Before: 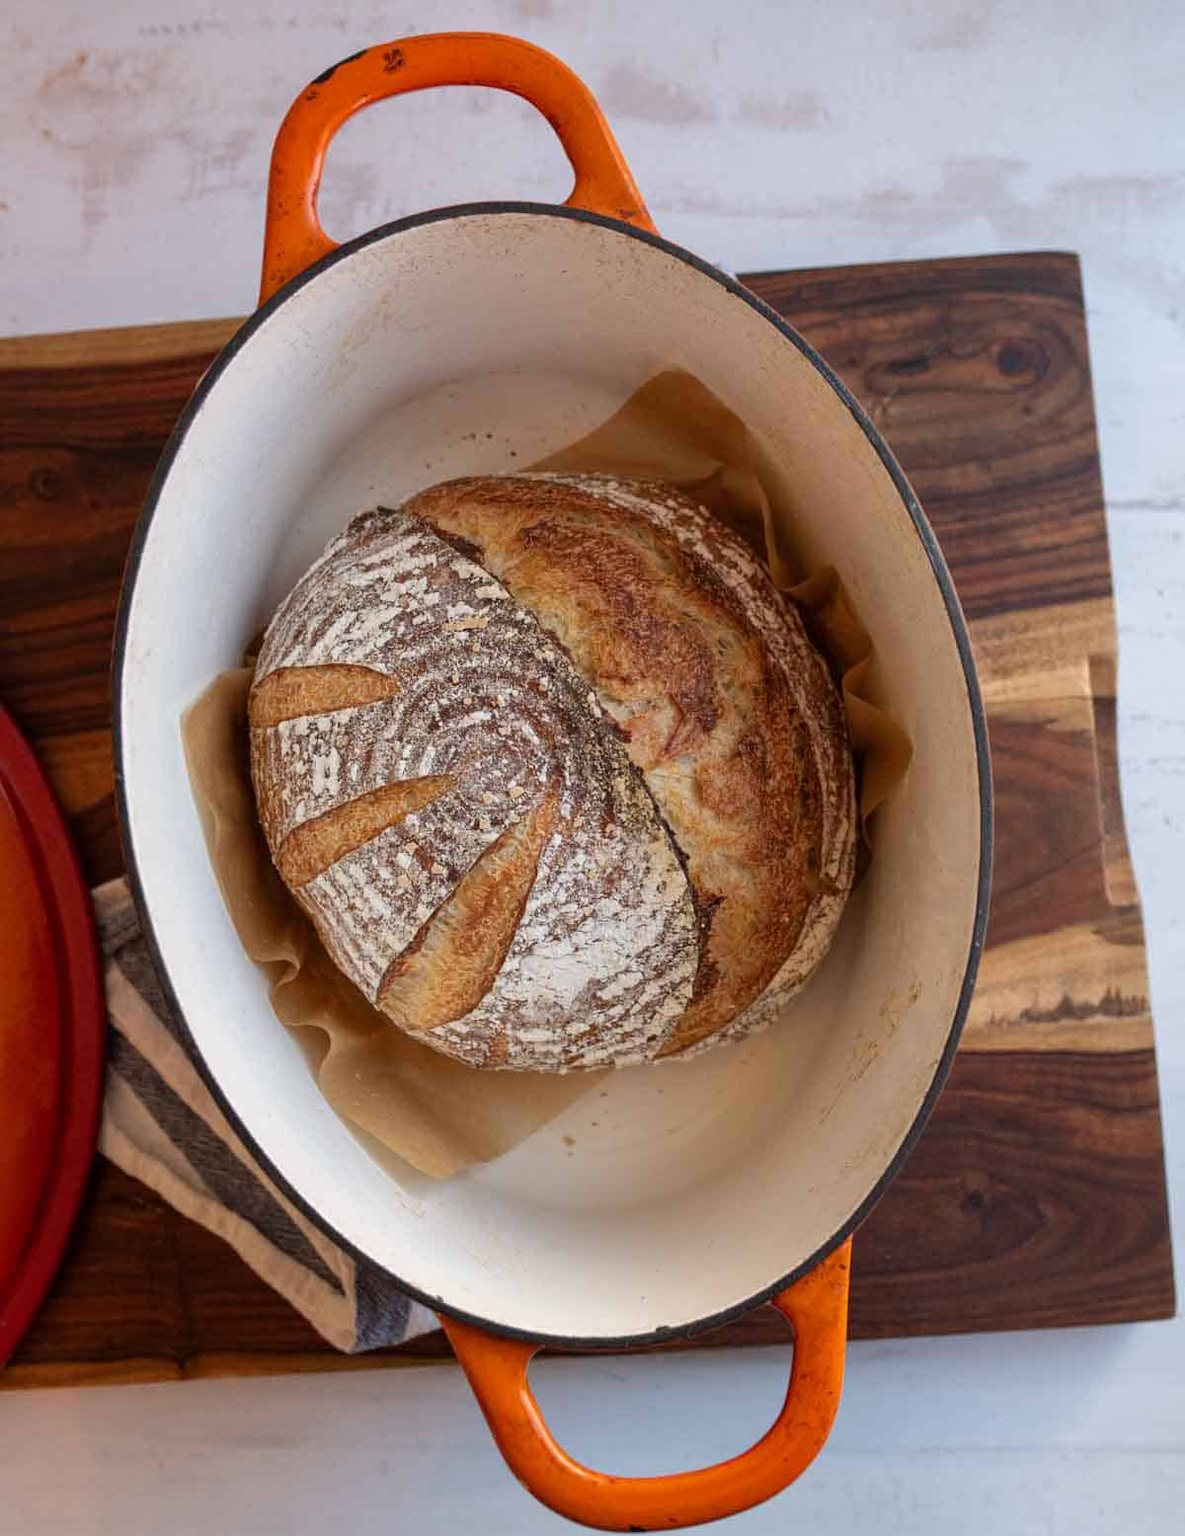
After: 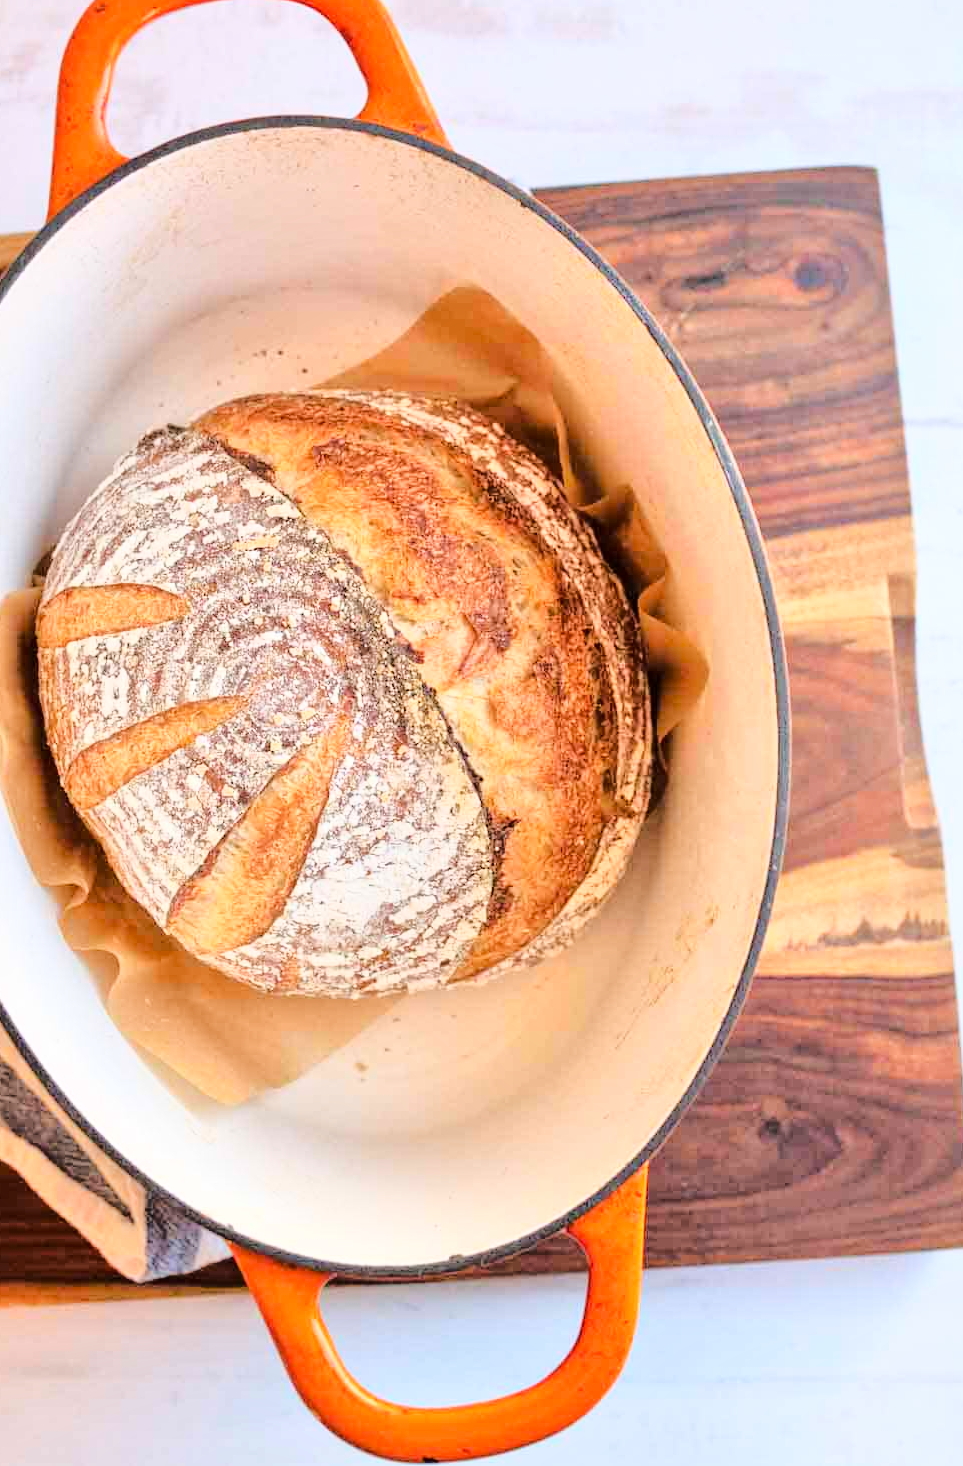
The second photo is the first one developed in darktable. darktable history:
crop and rotate: left 17.959%, top 5.771%, right 1.742%
tone equalizer: -7 EV 0.15 EV, -6 EV 0.6 EV, -5 EV 1.15 EV, -4 EV 1.33 EV, -3 EV 1.15 EV, -2 EV 0.6 EV, -1 EV 0.15 EV, mask exposure compensation -0.5 EV
base curve: curves: ch0 [(0, 0) (0.032, 0.037) (0.105, 0.228) (0.435, 0.76) (0.856, 0.983) (1, 1)]
